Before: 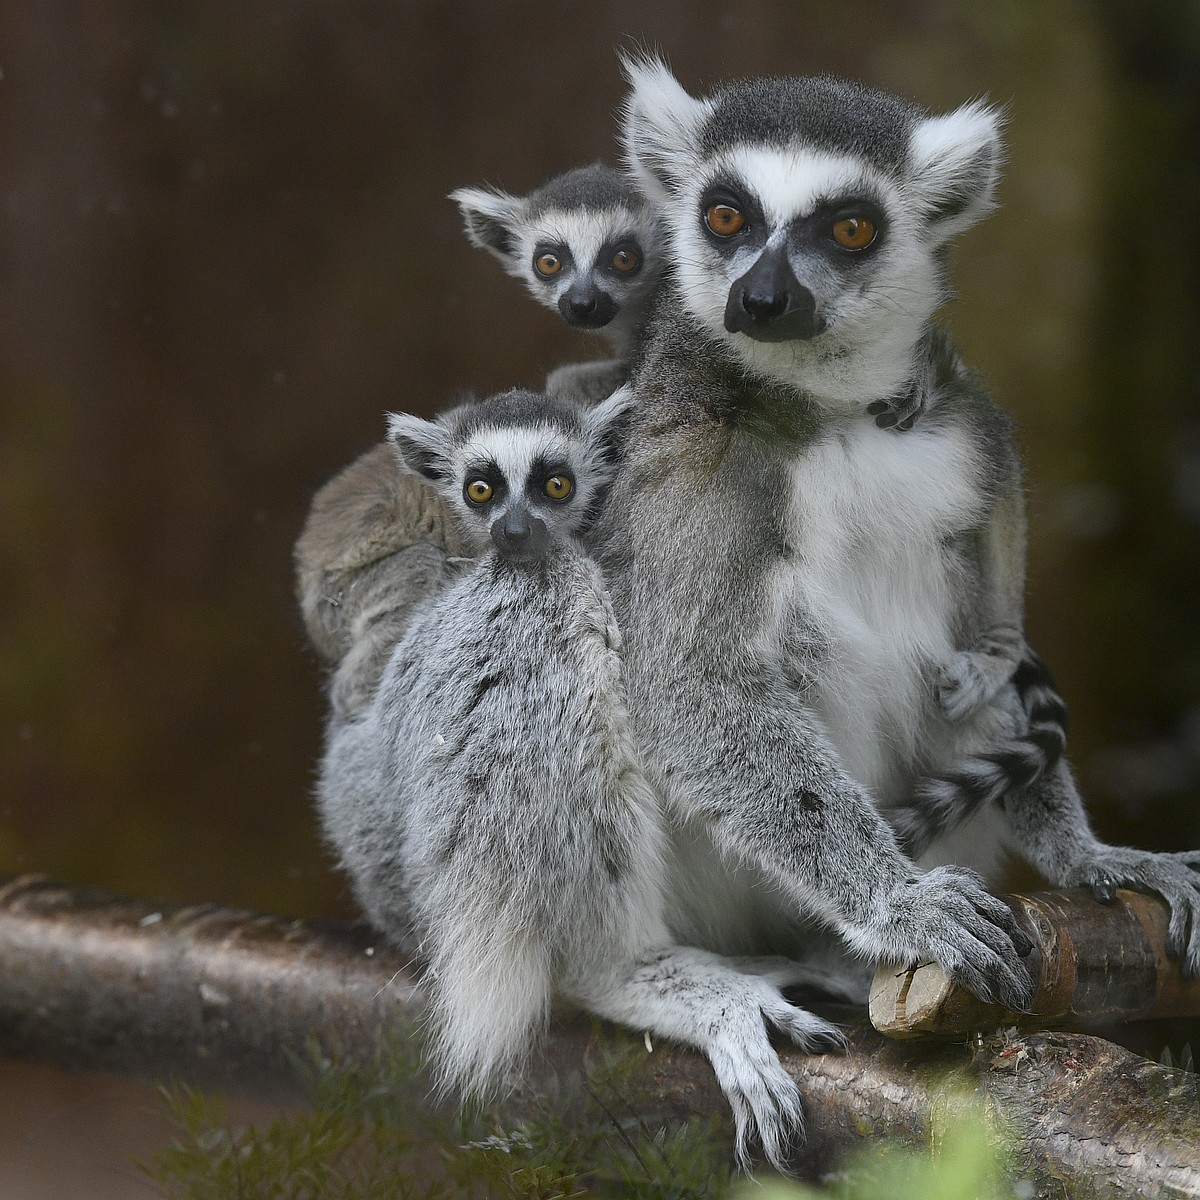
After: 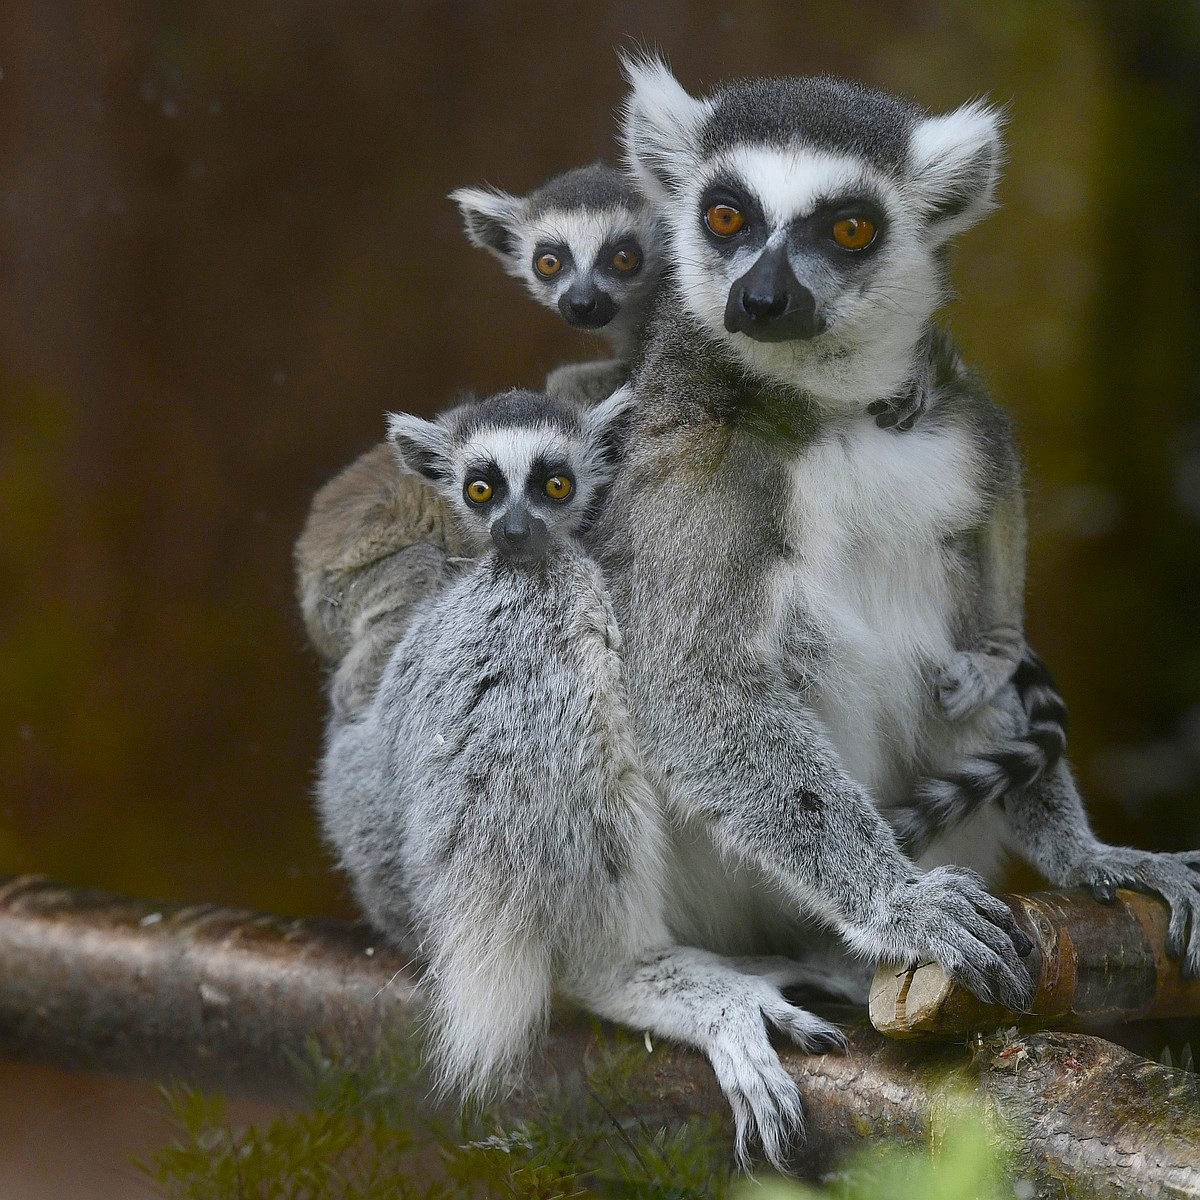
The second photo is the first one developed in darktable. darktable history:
color balance rgb: perceptual saturation grading › global saturation 20%, perceptual saturation grading › highlights -25.86%, perceptual saturation grading › shadows 24.562%, global vibrance 20%
